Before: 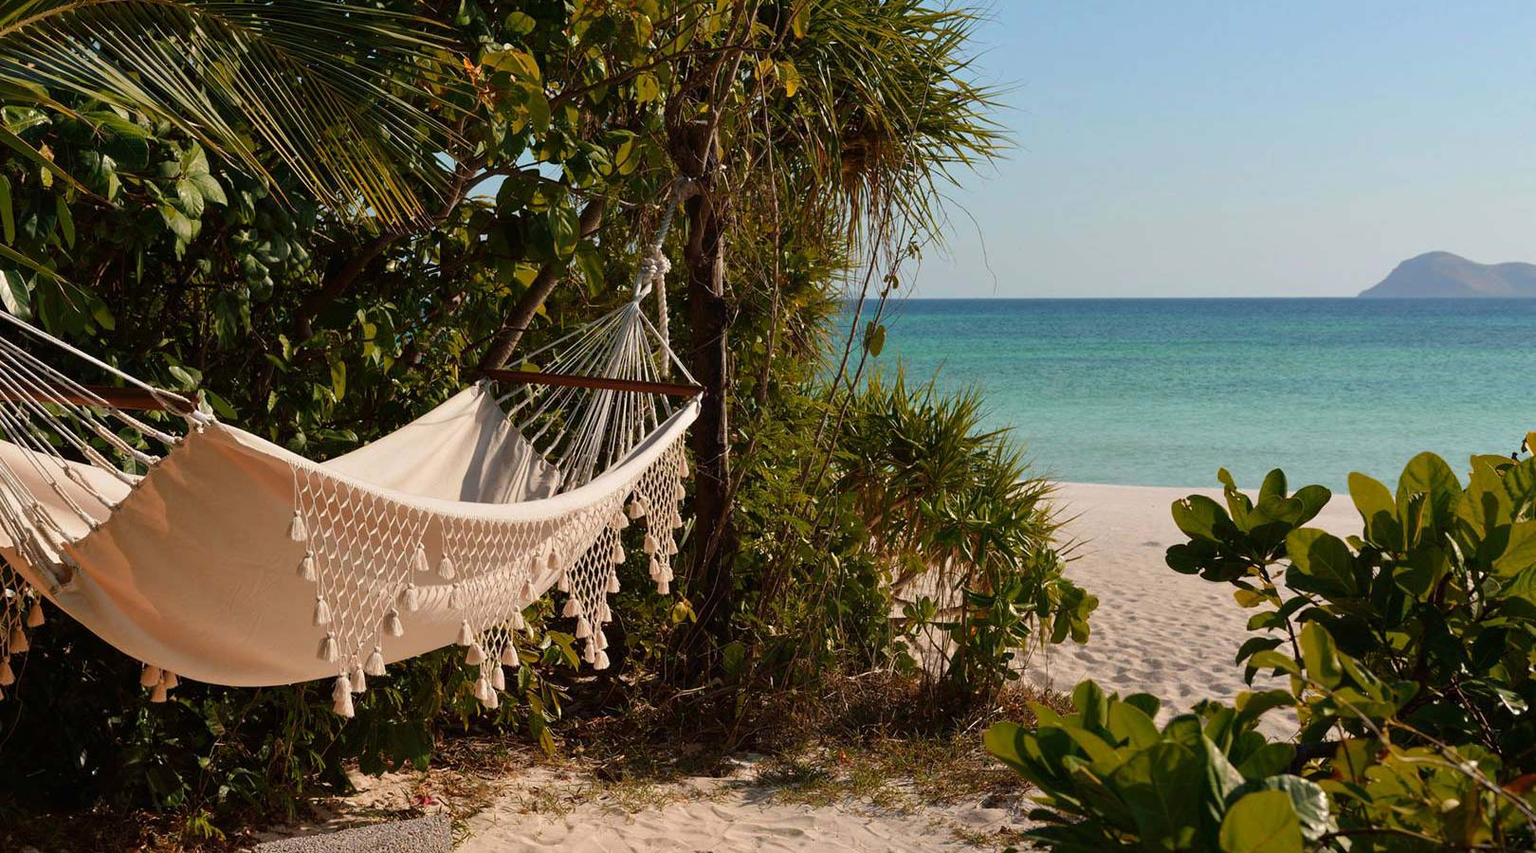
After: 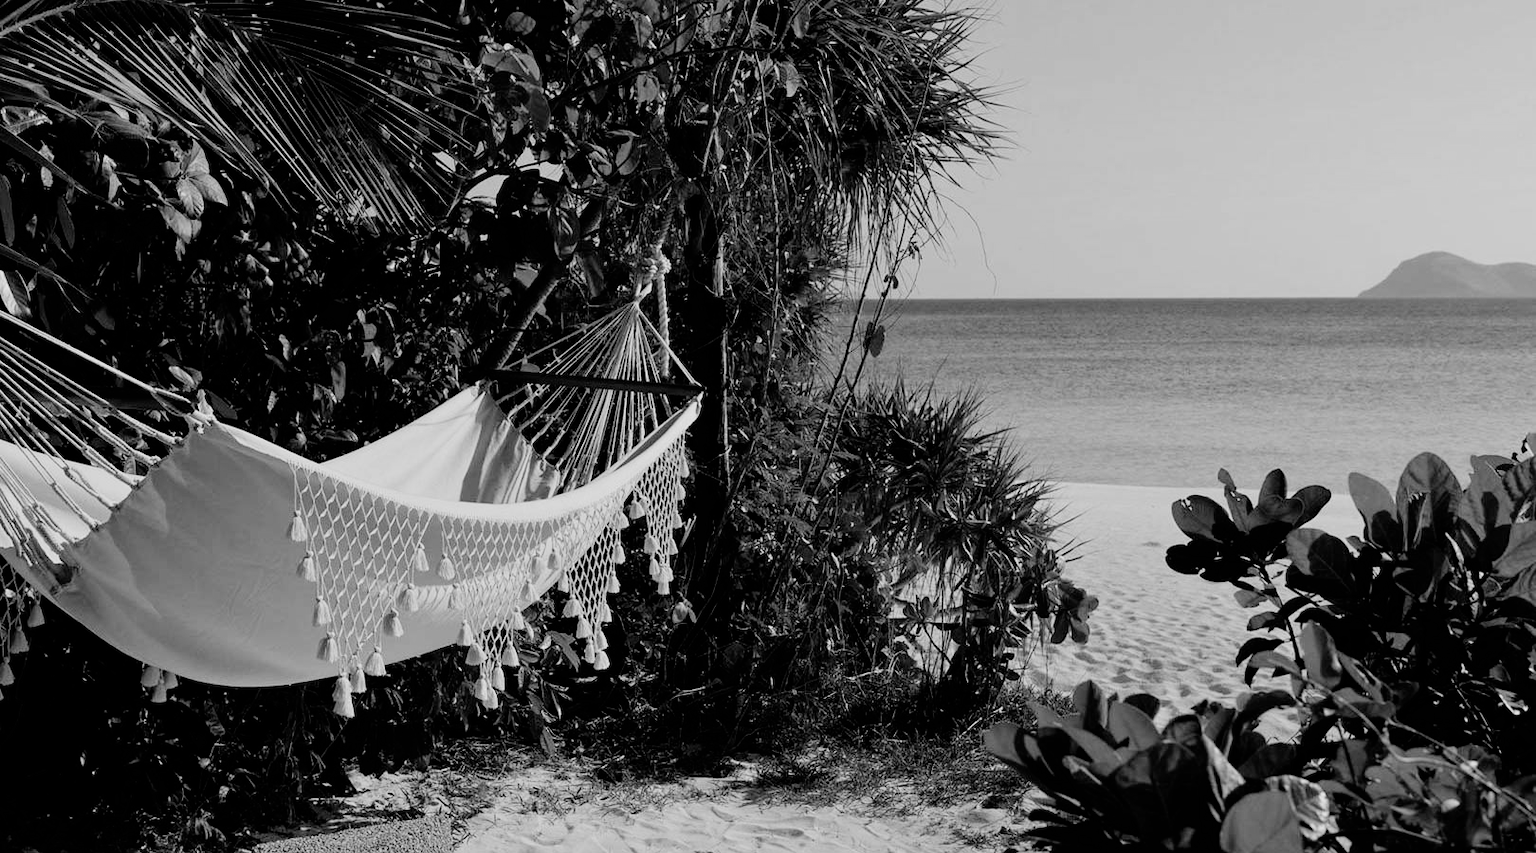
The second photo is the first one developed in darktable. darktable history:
white balance: red 1.123, blue 0.83
contrast brightness saturation: saturation -1
filmic rgb: black relative exposure -5 EV, hardness 2.88, contrast 1.3, highlights saturation mix -30%
